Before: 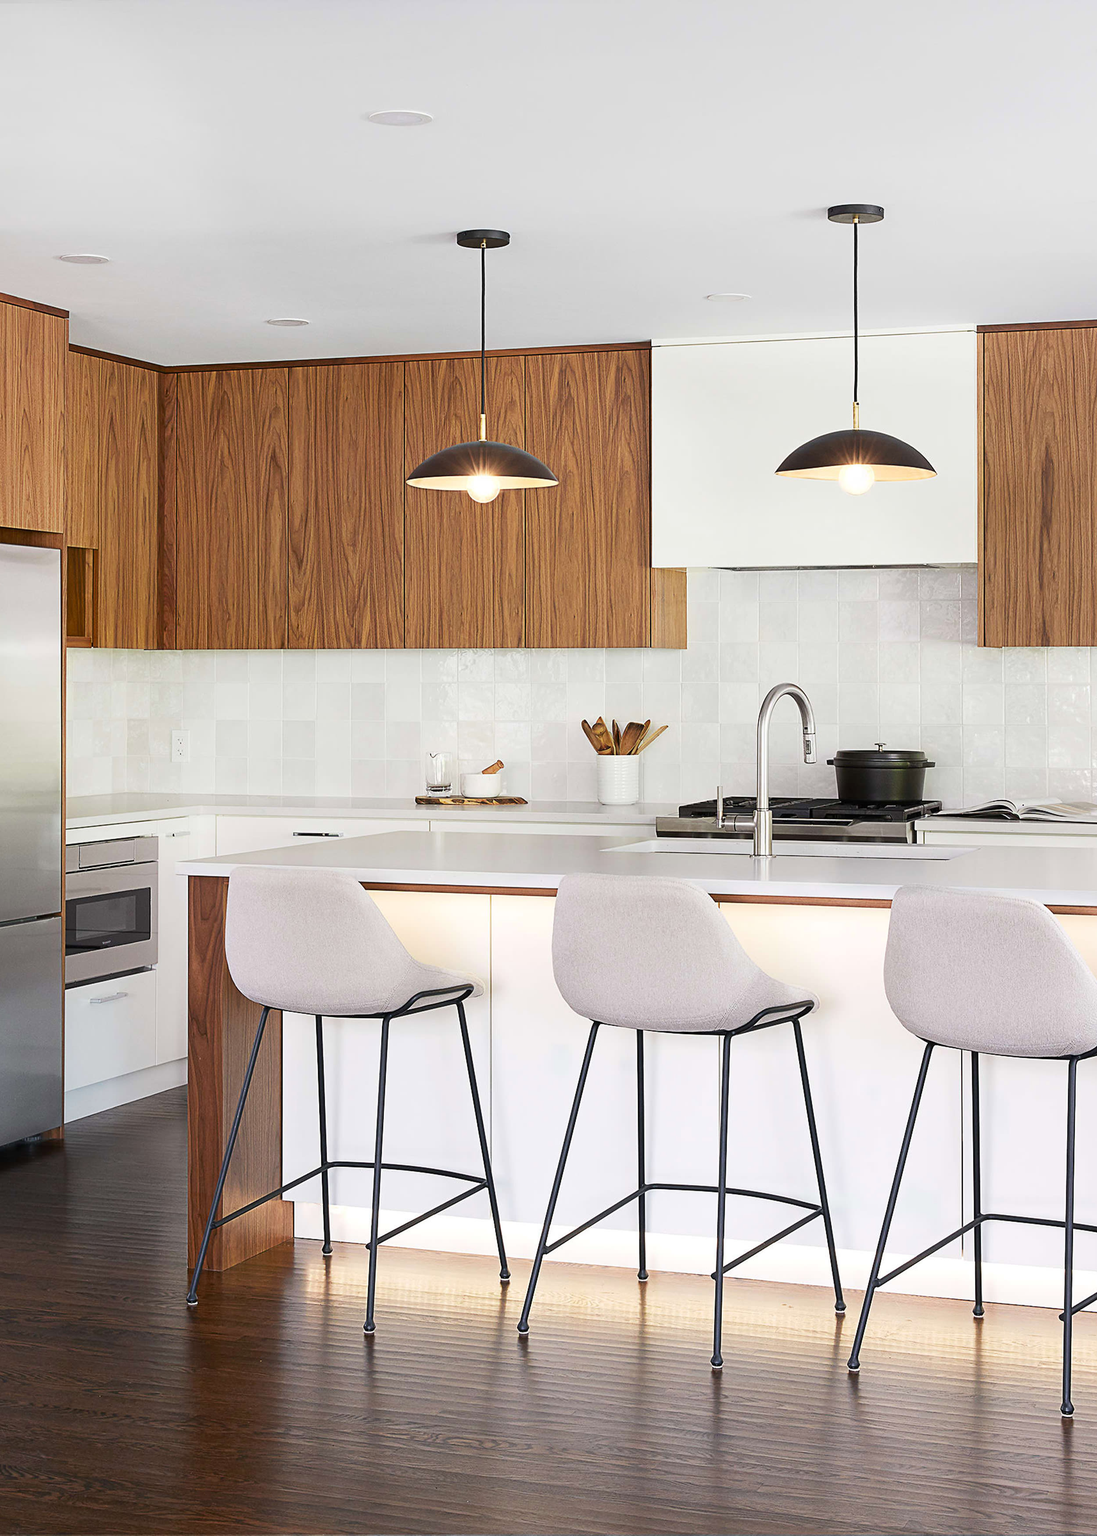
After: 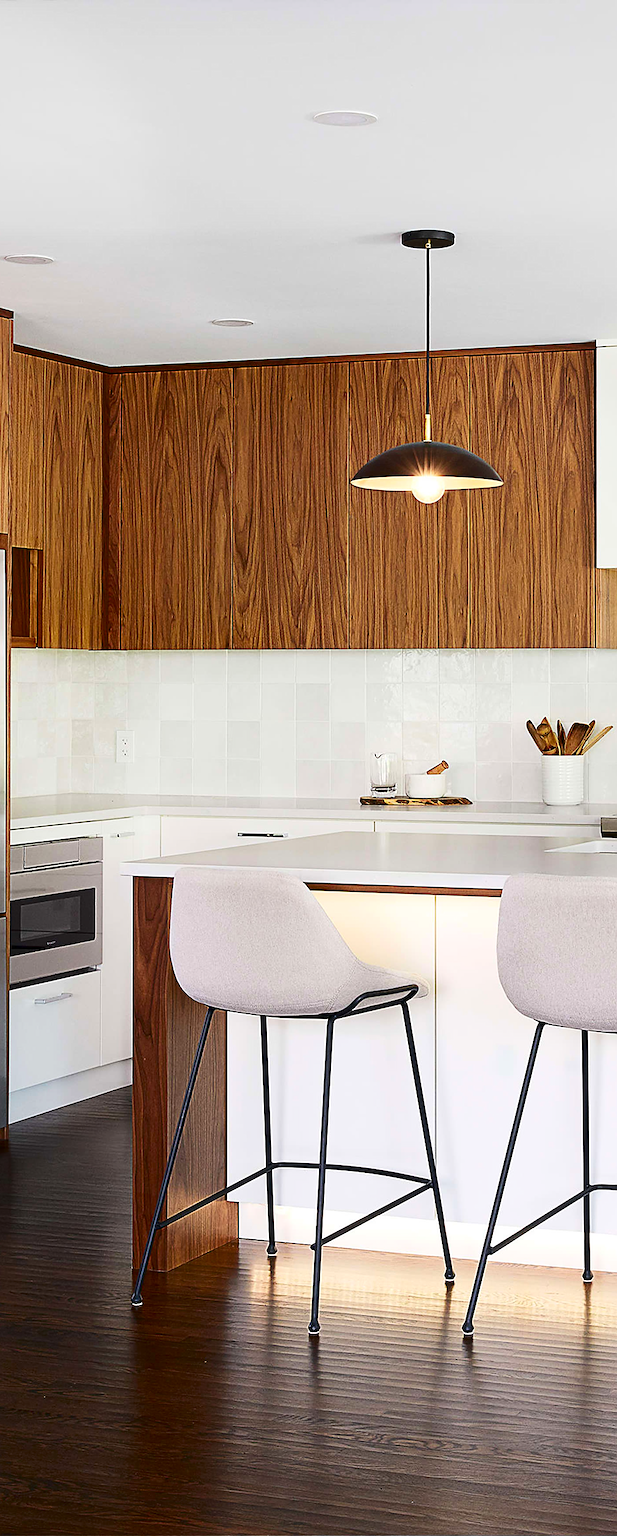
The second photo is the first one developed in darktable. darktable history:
sharpen: on, module defaults
contrast brightness saturation: contrast 0.19, brightness -0.11, saturation 0.21
crop: left 5.114%, right 38.589%
